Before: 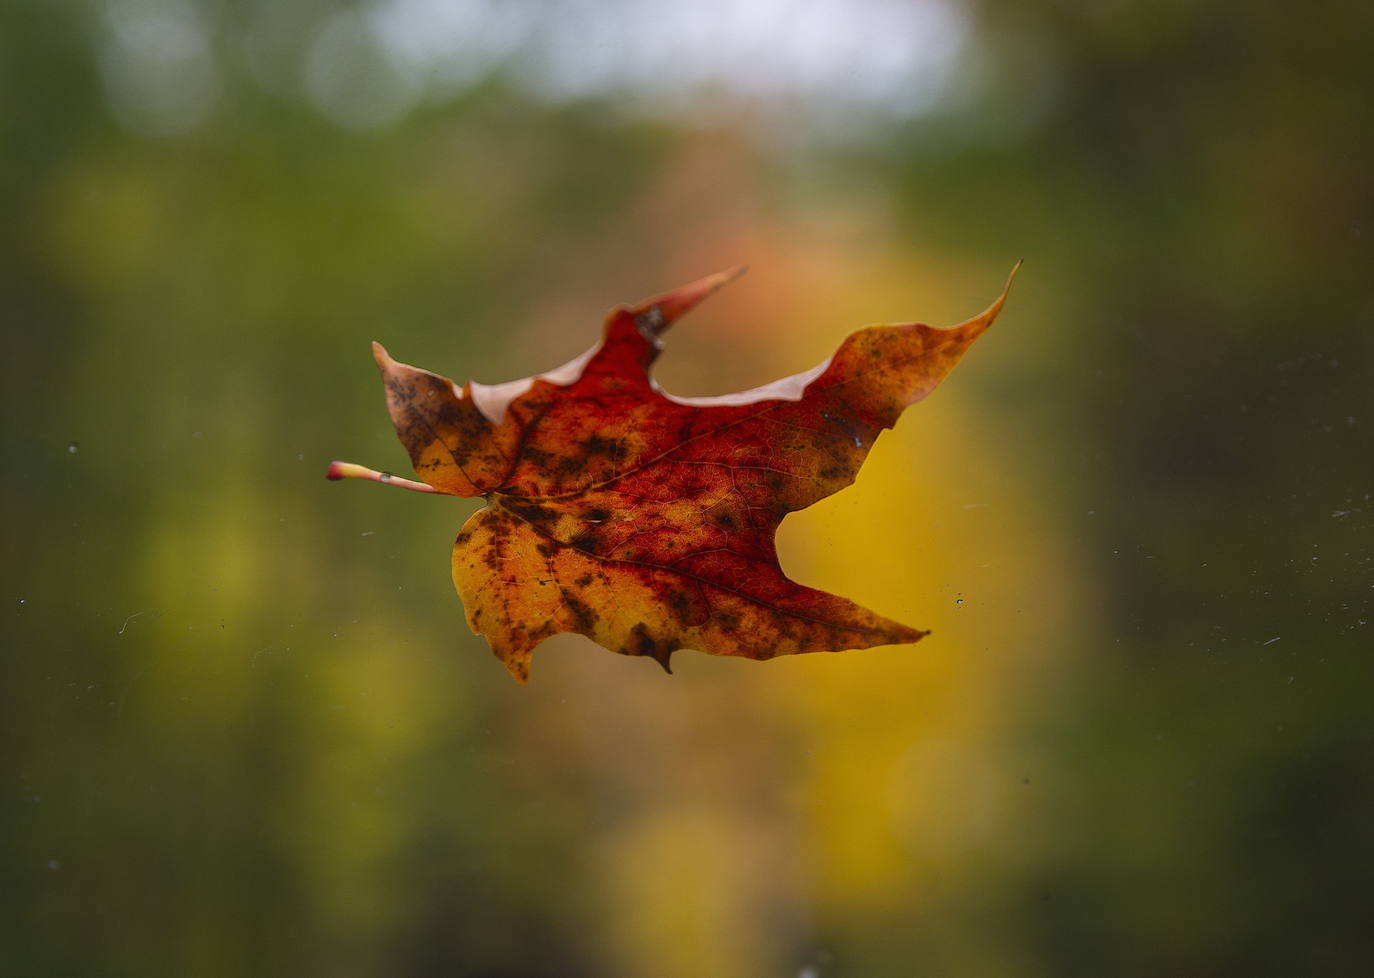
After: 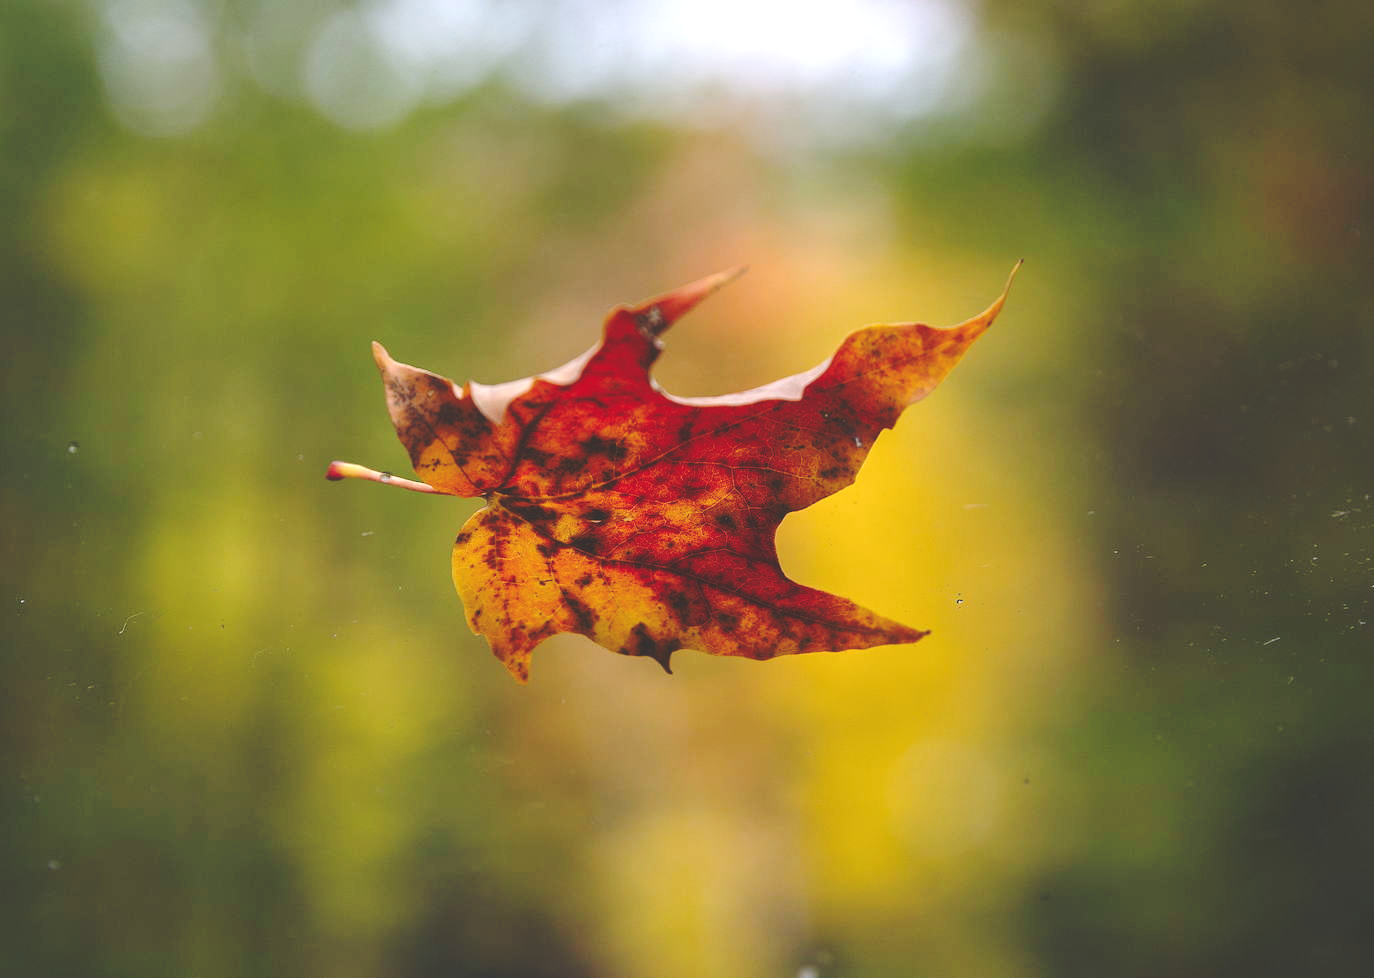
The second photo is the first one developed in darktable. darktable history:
base curve: curves: ch0 [(0, 0.024) (0.055, 0.065) (0.121, 0.166) (0.236, 0.319) (0.693, 0.726) (1, 1)], preserve colors none
exposure: exposure 0.719 EV, compensate highlight preservation false
